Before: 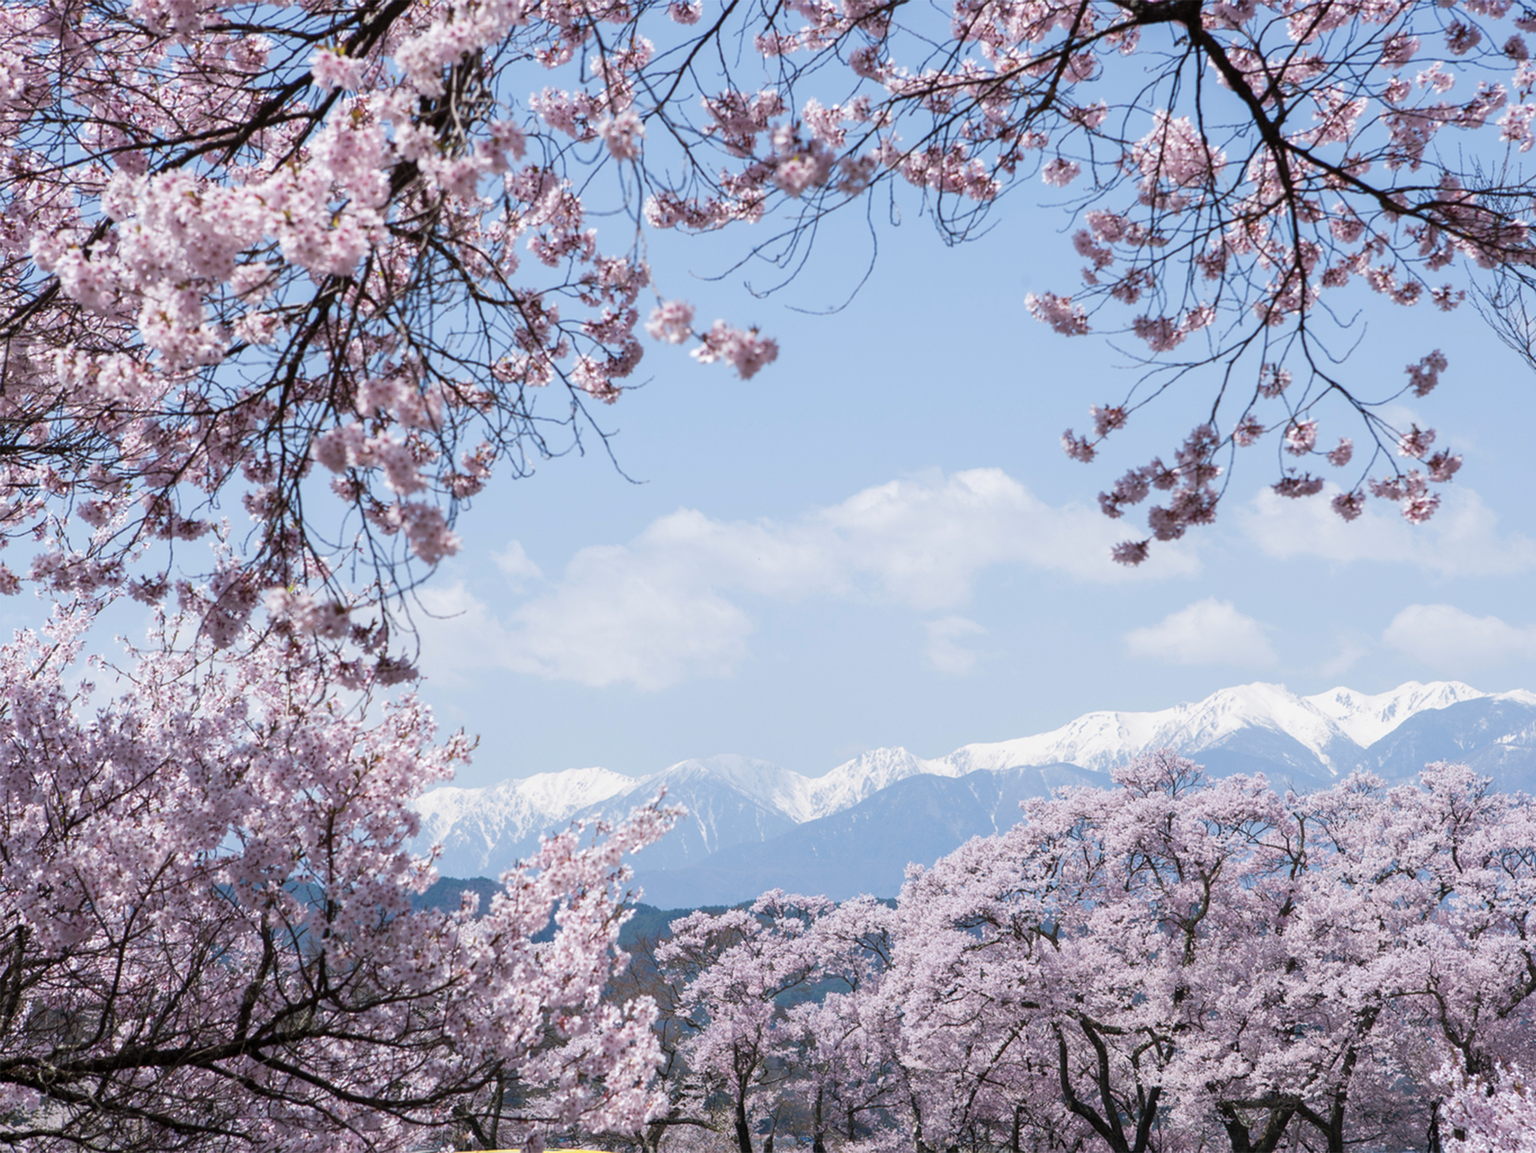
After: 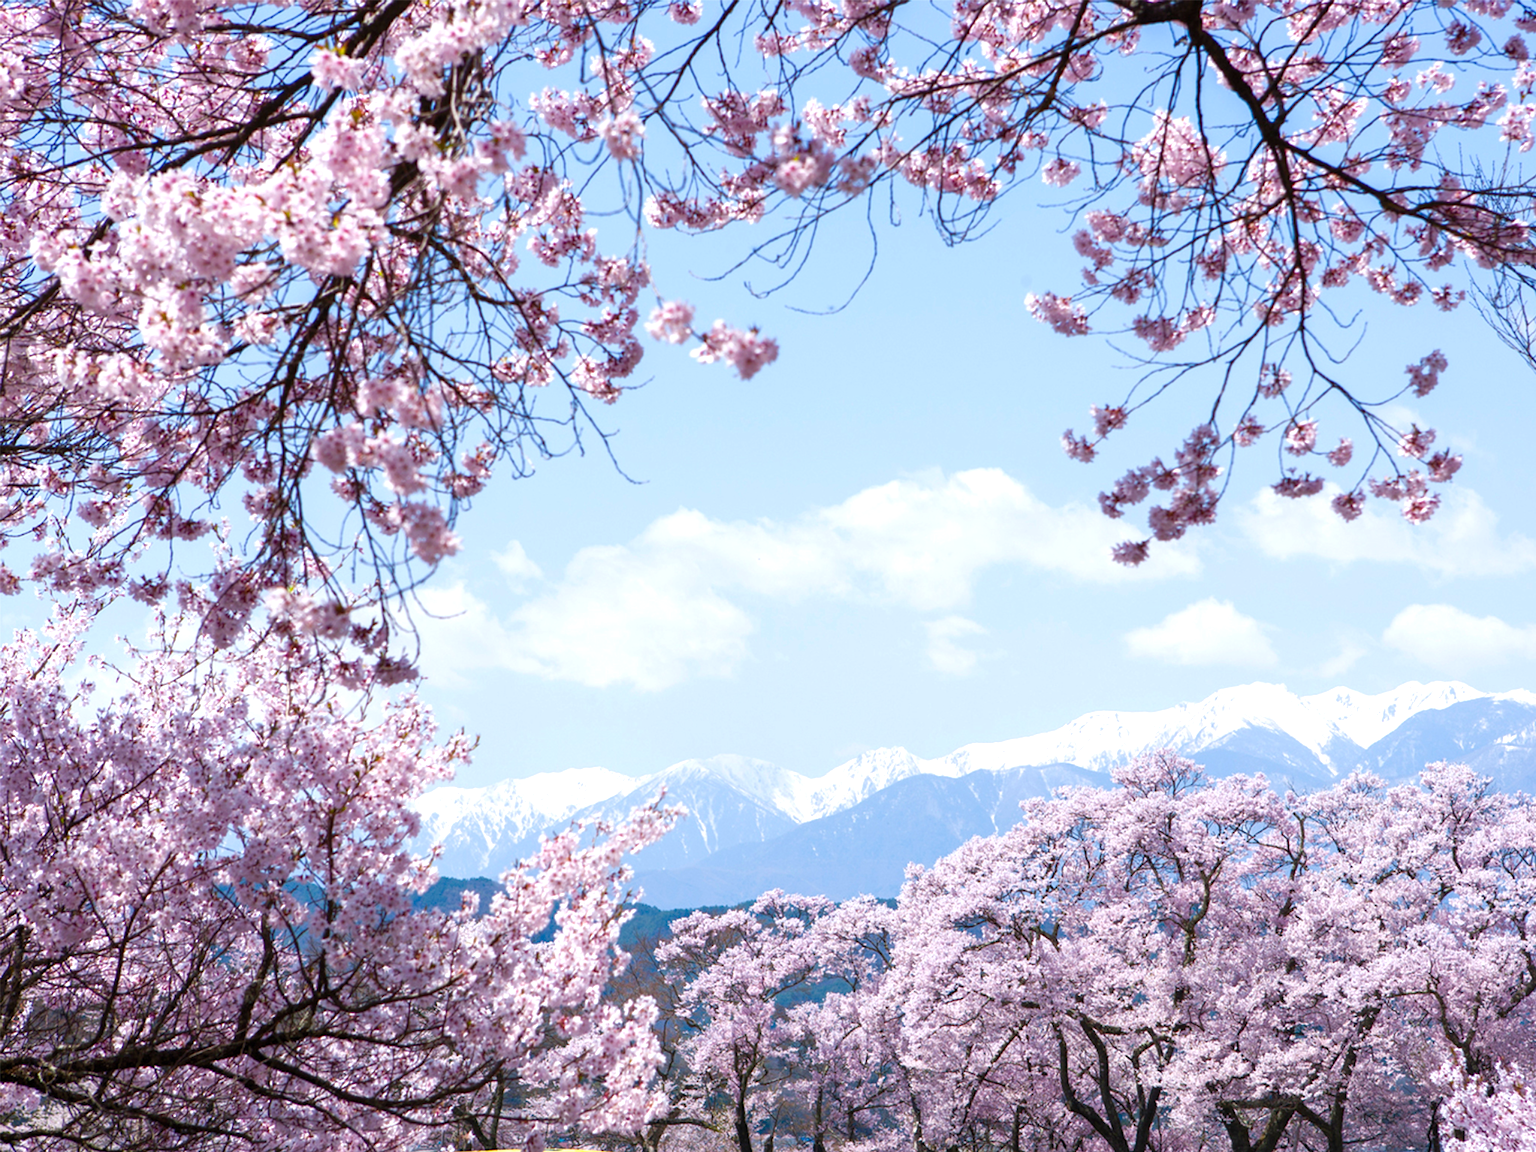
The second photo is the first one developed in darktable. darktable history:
exposure: exposure -0.157 EV, compensate highlight preservation false
color balance rgb: linear chroma grading › shadows -2.2%, linear chroma grading › highlights -15%, linear chroma grading › global chroma -10%, linear chroma grading › mid-tones -10%, perceptual saturation grading › global saturation 45%, perceptual saturation grading › highlights -50%, perceptual saturation grading › shadows 30%, perceptual brilliance grading › global brilliance 18%, global vibrance 45%
rotate and perspective: automatic cropping original format, crop left 0, crop top 0
